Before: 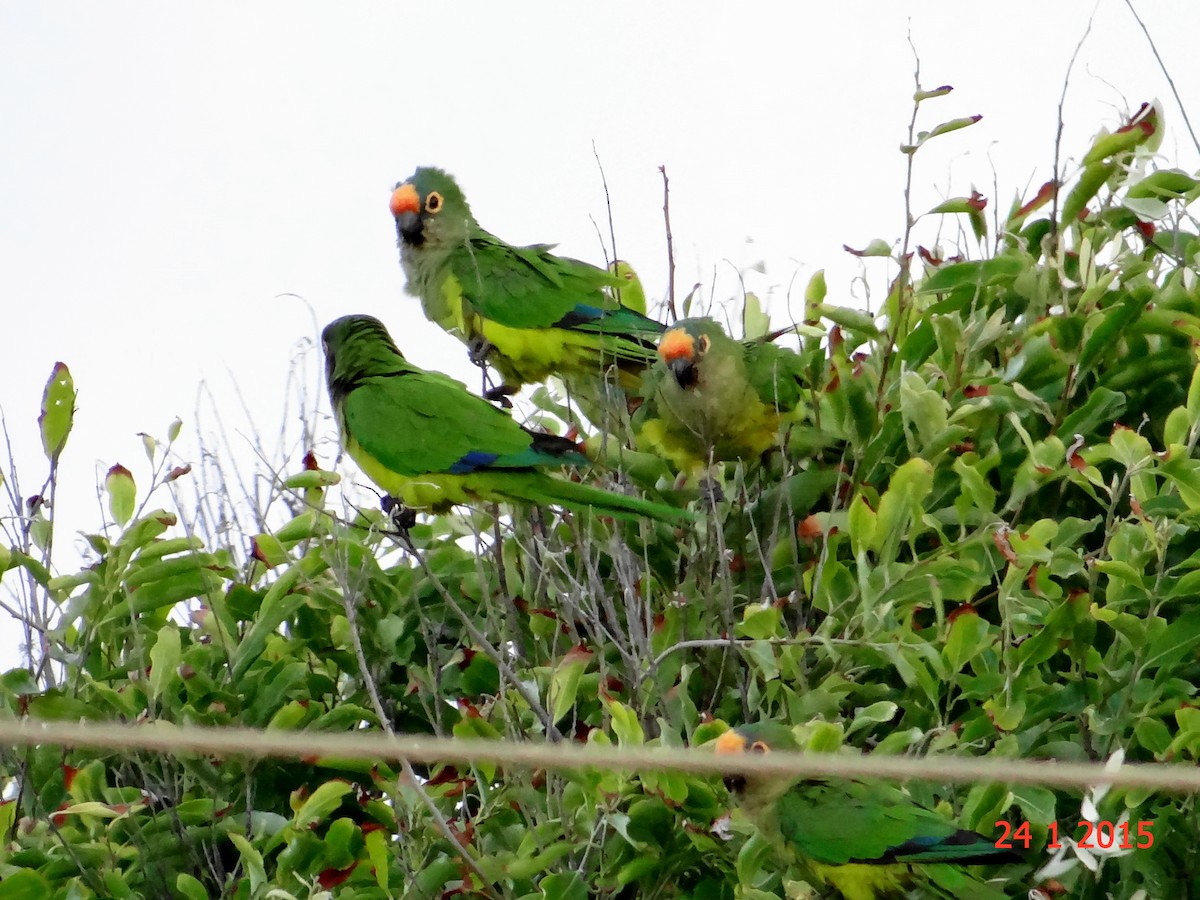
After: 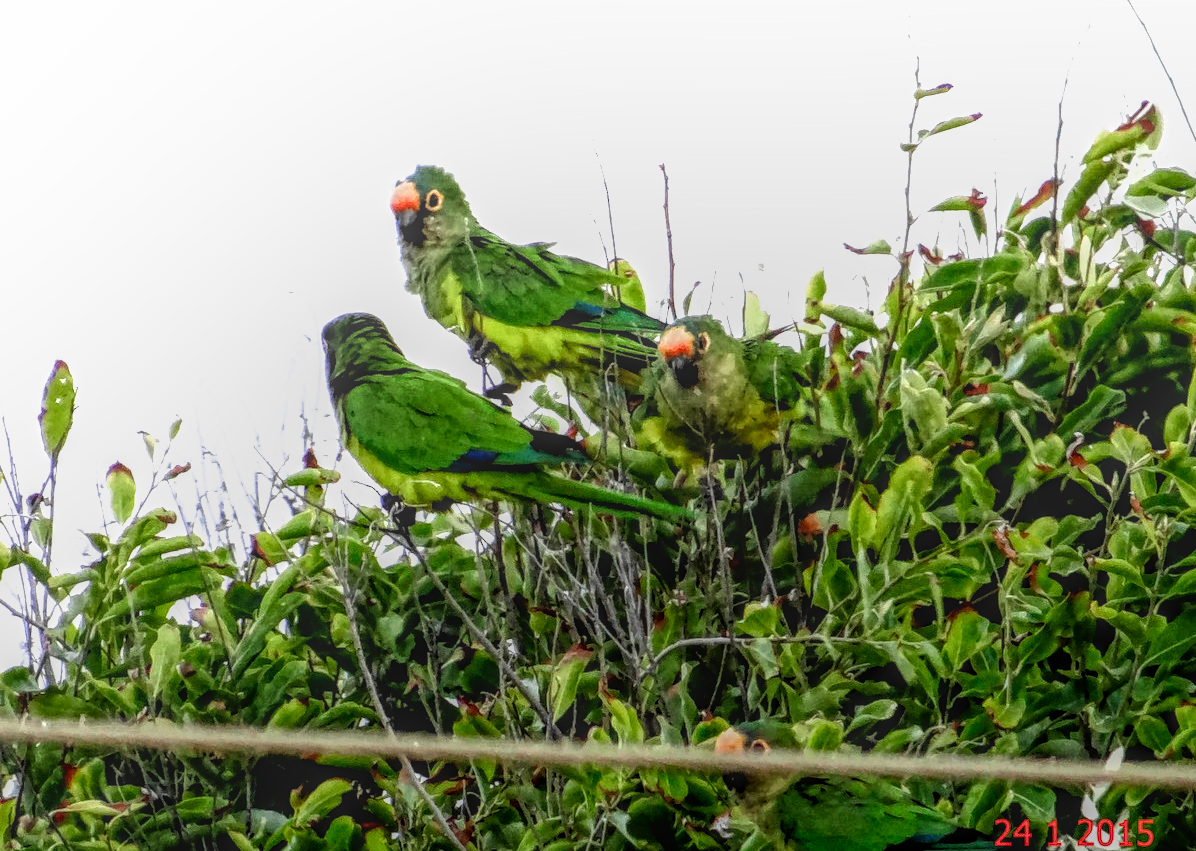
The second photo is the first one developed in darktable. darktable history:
contrast brightness saturation: contrast 0.126, brightness -0.064, saturation 0.164
tone equalizer: on, module defaults
crop: top 0.328%, right 0.262%, bottom 5.018%
local contrast: highlights 20%, shadows 28%, detail 200%, midtone range 0.2
filmic rgb: black relative exposure -8.2 EV, white relative exposure 2.21 EV, threshold 5.94 EV, hardness 7.12, latitude 86.09%, contrast 1.681, highlights saturation mix -4.43%, shadows ↔ highlights balance -2.35%, enable highlight reconstruction true
